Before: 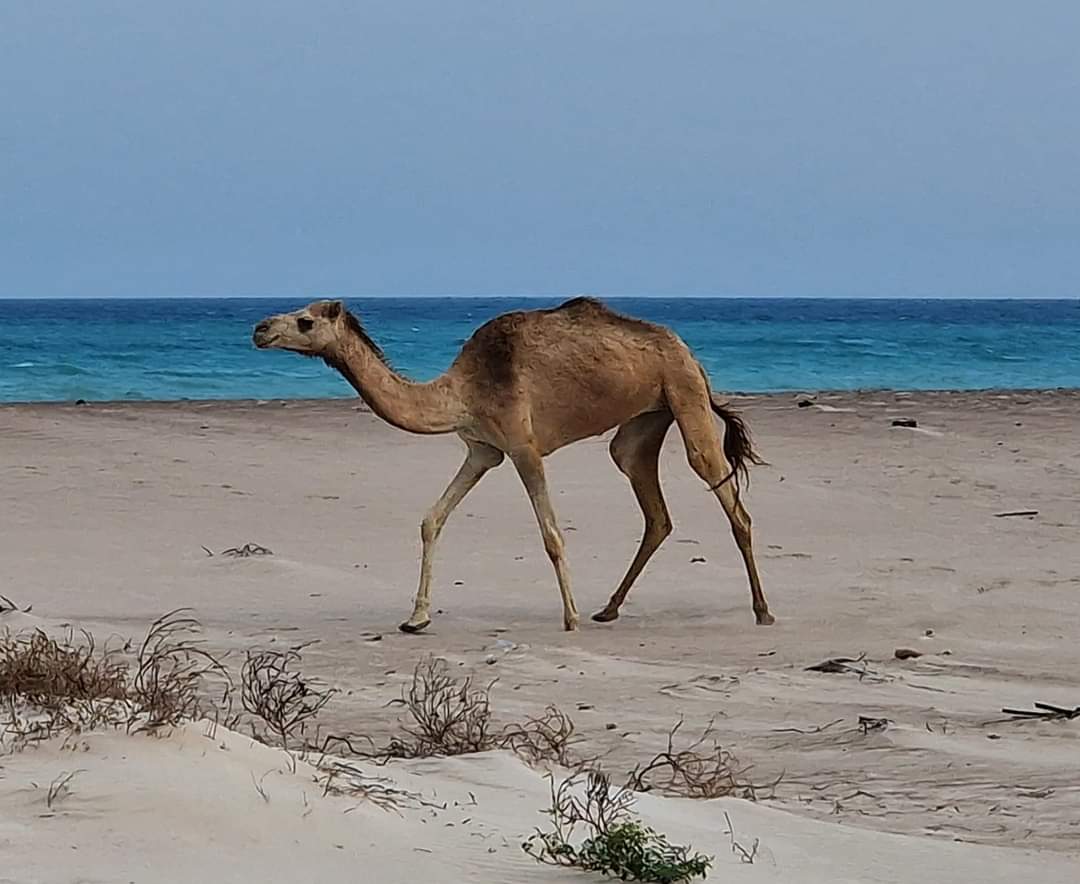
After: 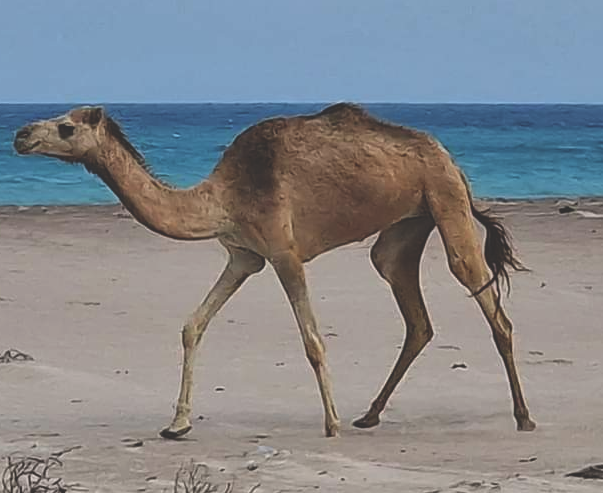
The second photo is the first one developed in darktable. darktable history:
exposure: black level correction -0.028, compensate highlight preservation false
crop and rotate: left 22.13%, top 22.054%, right 22.026%, bottom 22.102%
